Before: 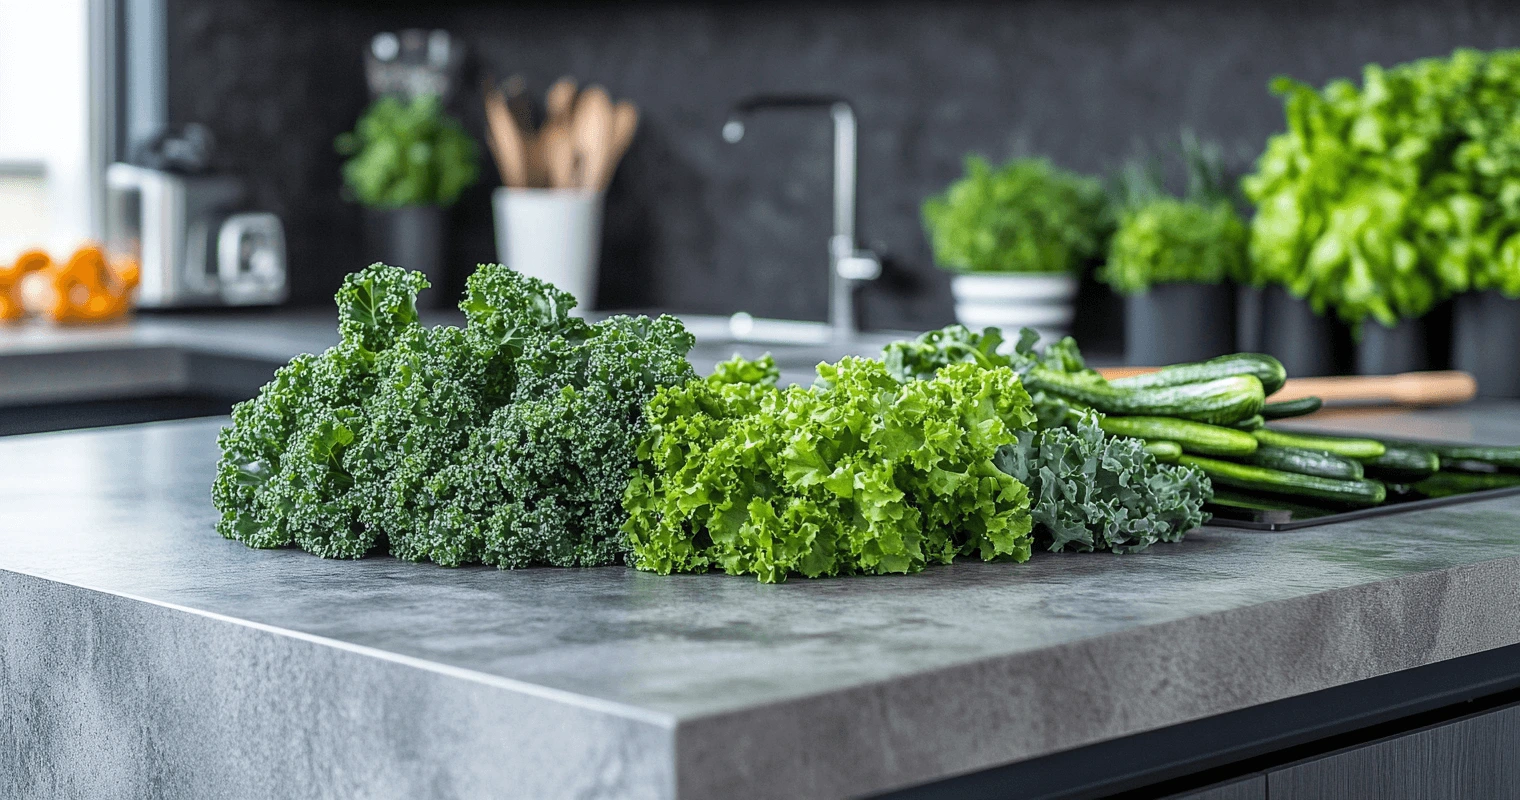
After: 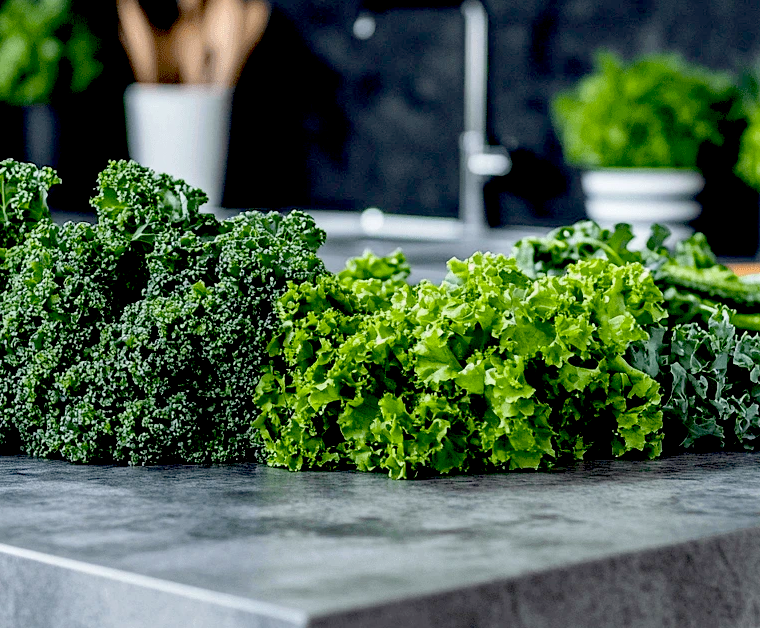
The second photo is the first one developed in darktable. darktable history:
exposure: black level correction 0.057, compensate exposure bias true, compensate highlight preservation false
crop and rotate: angle 0.022°, left 24.302%, top 13.045%, right 25.599%, bottom 8.288%
